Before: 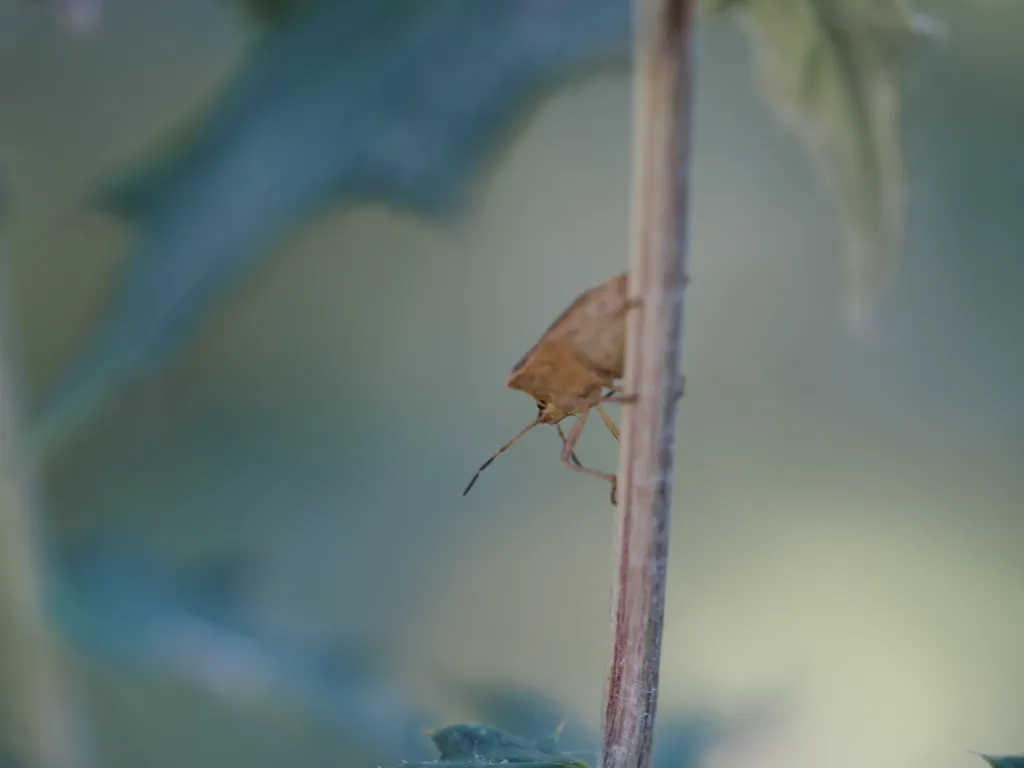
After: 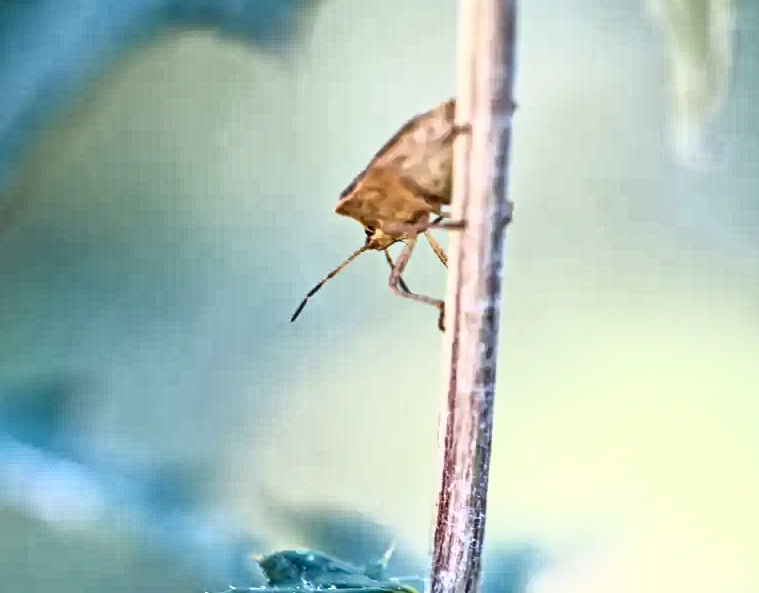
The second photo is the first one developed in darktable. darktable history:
tone curve: curves: ch0 [(0, 0) (0.003, 0.003) (0.011, 0.014) (0.025, 0.027) (0.044, 0.044) (0.069, 0.064) (0.1, 0.108) (0.136, 0.153) (0.177, 0.208) (0.224, 0.275) (0.277, 0.349) (0.335, 0.422) (0.399, 0.492) (0.468, 0.557) (0.543, 0.617) (0.623, 0.682) (0.709, 0.745) (0.801, 0.826) (0.898, 0.916) (1, 1)], color space Lab, independent channels, preserve colors none
crop: left 16.856%, top 22.725%, right 9.013%
local contrast: detail 118%
contrast equalizer: octaves 7, y [[0.5, 0.542, 0.583, 0.625, 0.667, 0.708], [0.5 ×6], [0.5 ×6], [0 ×6], [0 ×6]]
contrast brightness saturation: contrast 0.841, brightness 0.585, saturation 0.602
